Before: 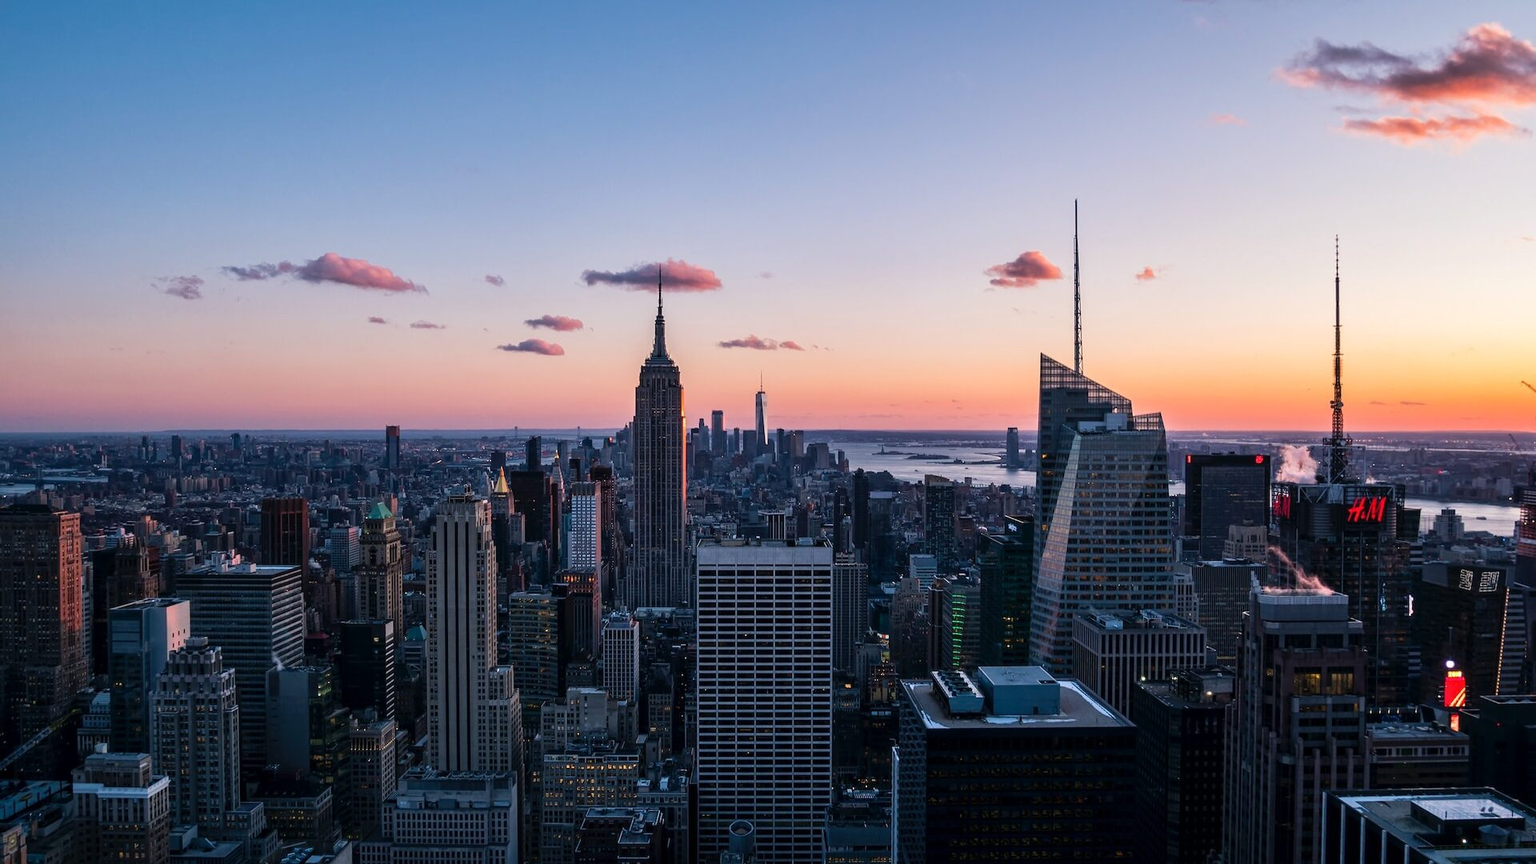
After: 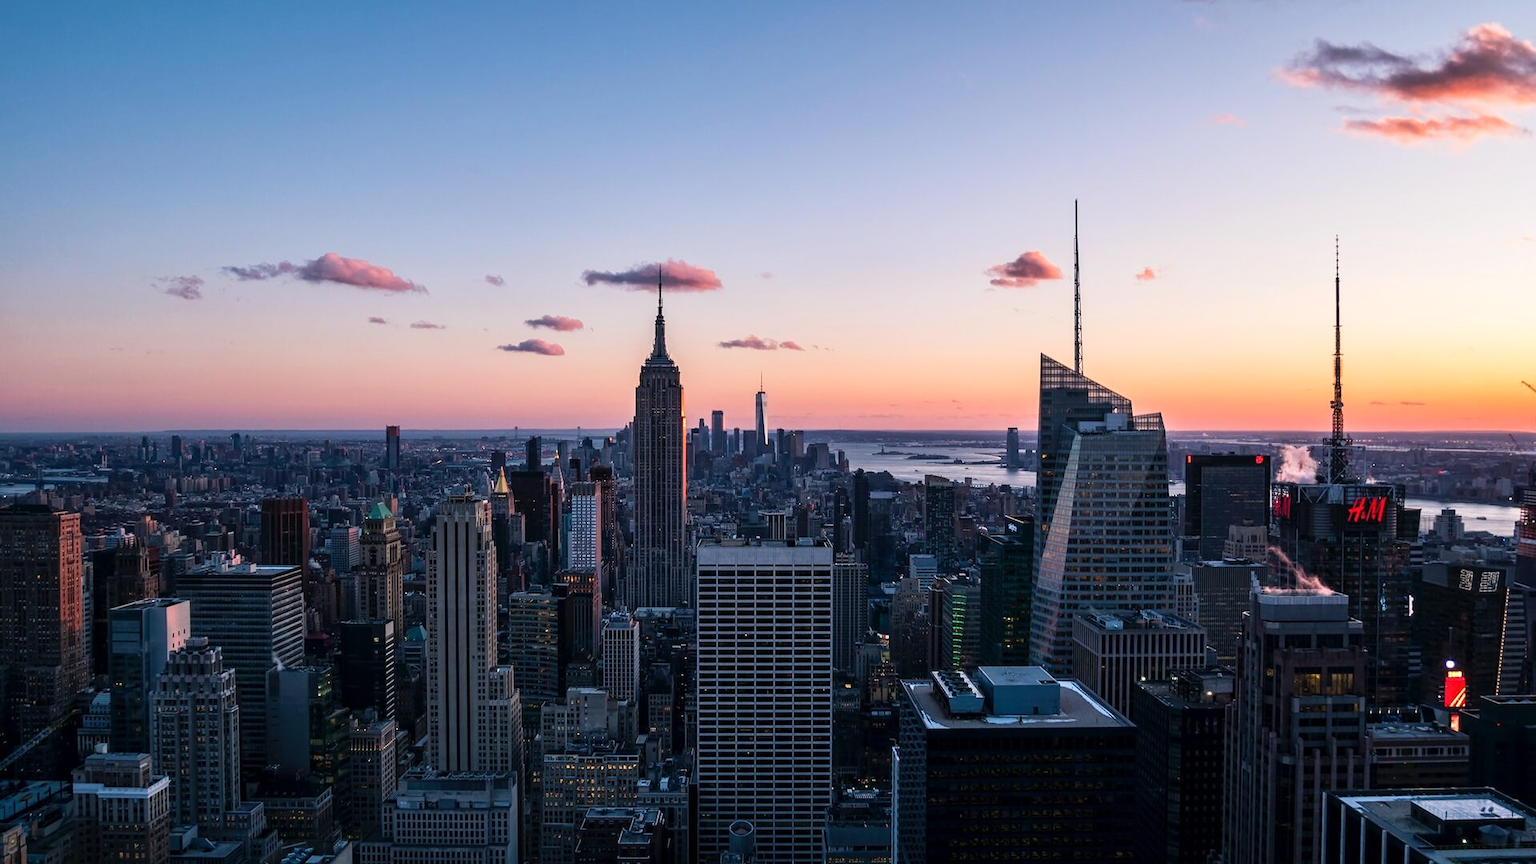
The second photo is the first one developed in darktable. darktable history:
shadows and highlights: shadows 0.585, highlights 39.97
